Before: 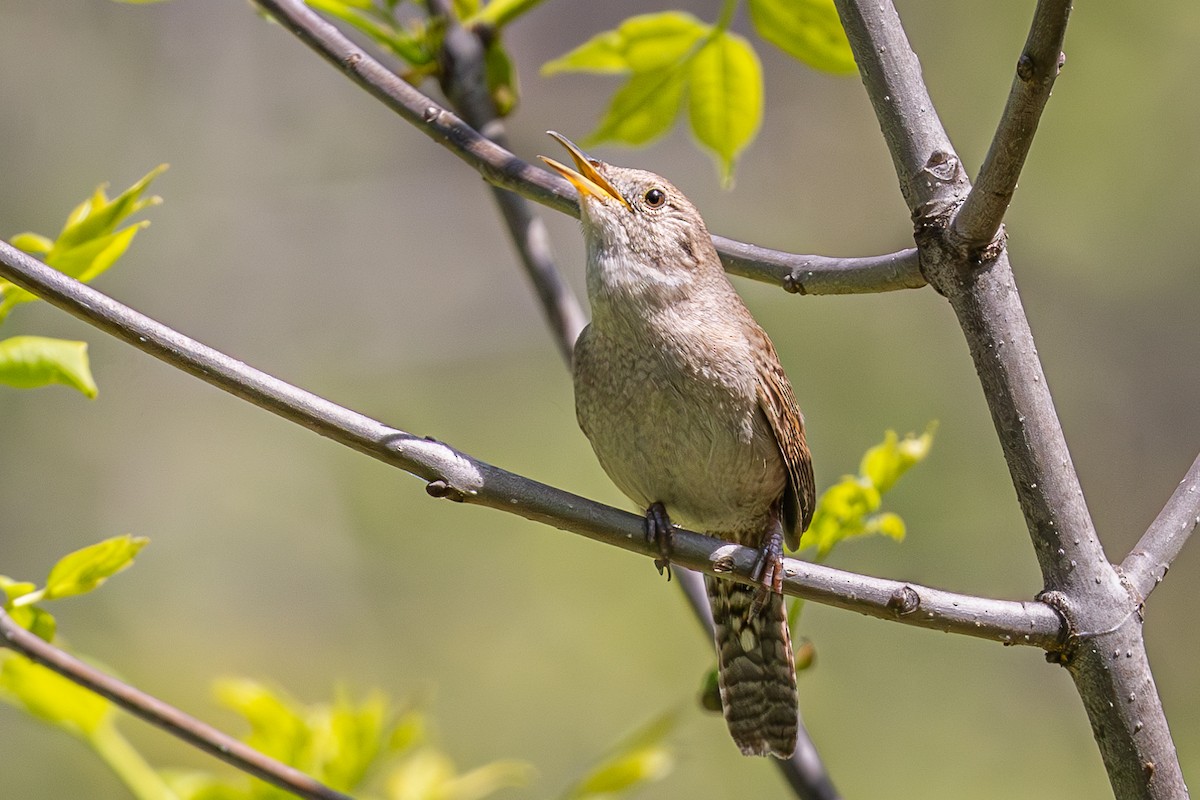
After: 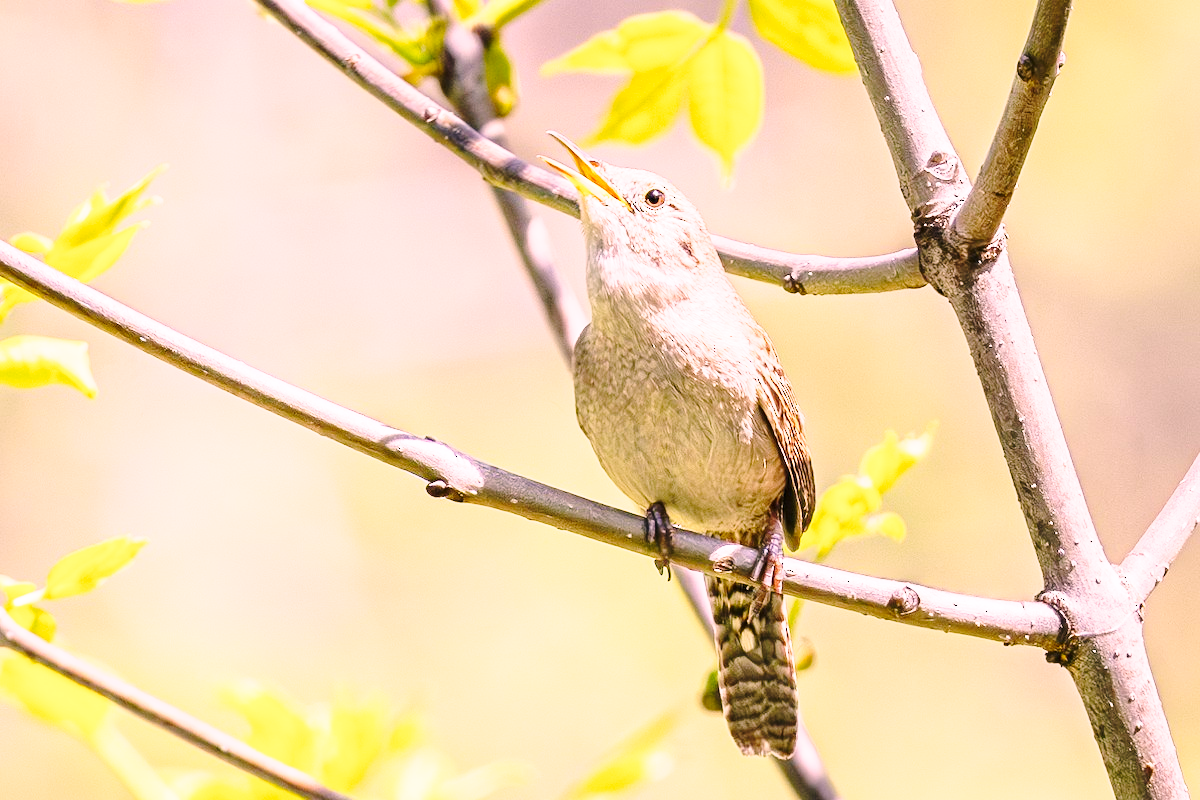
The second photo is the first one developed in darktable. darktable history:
color correction: highlights a* 14.6, highlights b* 4.71
base curve: curves: ch0 [(0, 0) (0.032, 0.037) (0.105, 0.228) (0.435, 0.76) (0.856, 0.983) (1, 1)], preserve colors none
exposure: black level correction 0.001, exposure 0.954 EV
